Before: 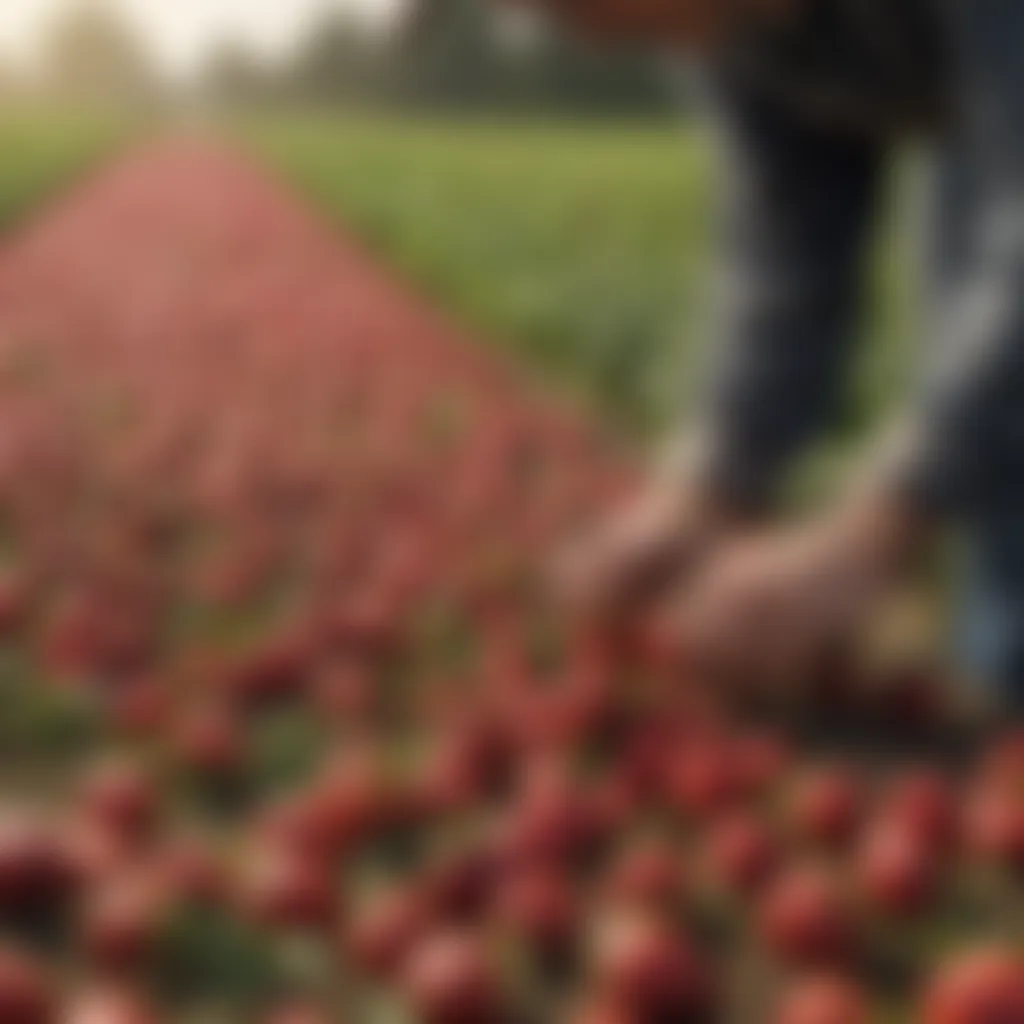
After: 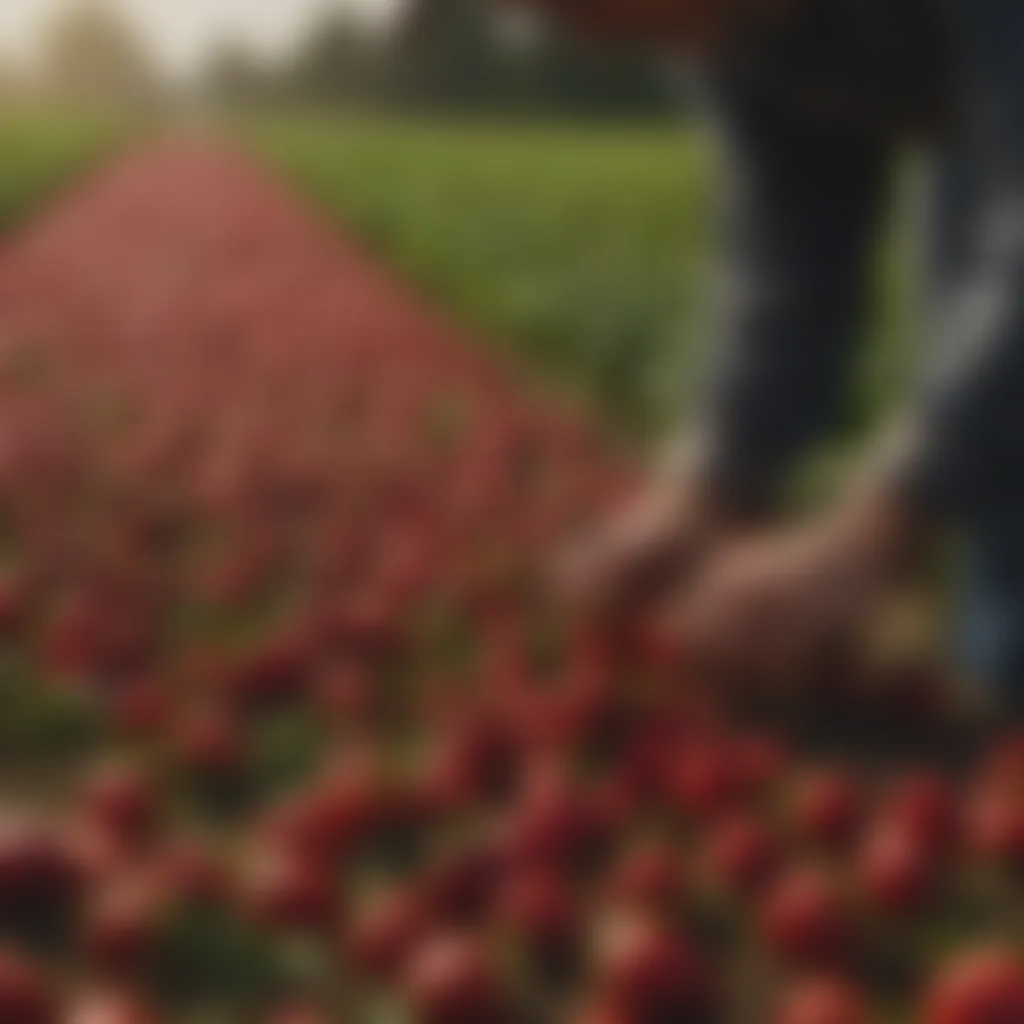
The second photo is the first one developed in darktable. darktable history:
exposure: black level correction -0.015, exposure -0.507 EV, compensate highlight preservation false
contrast brightness saturation: contrast 0.129, brightness -0.047, saturation 0.153
